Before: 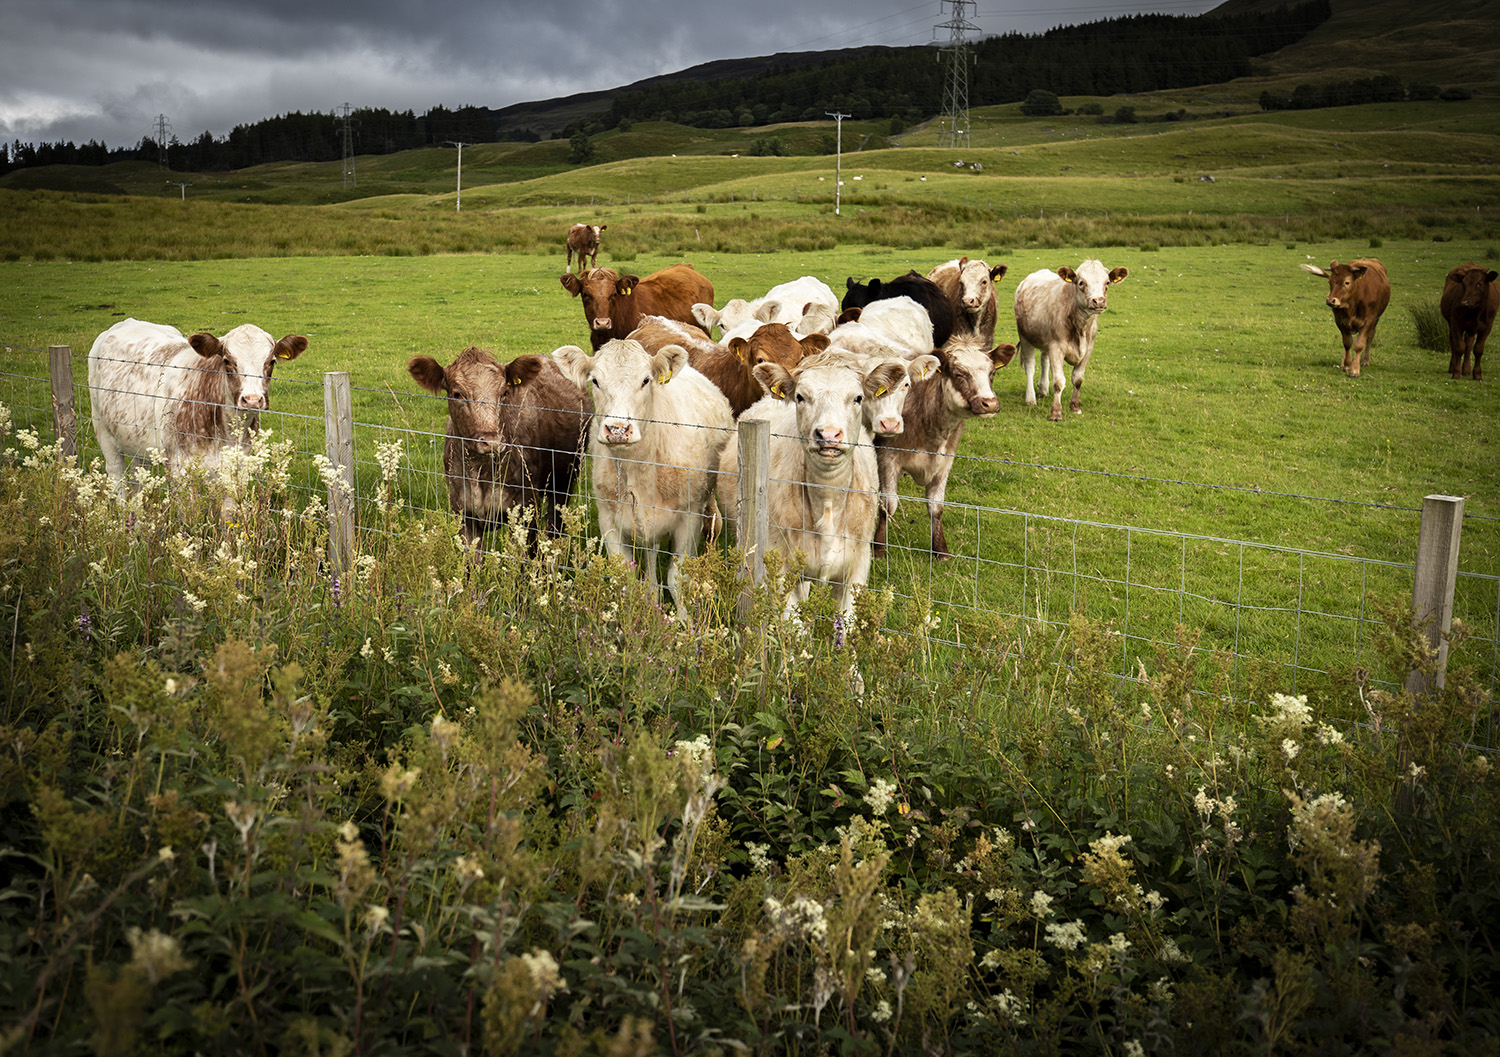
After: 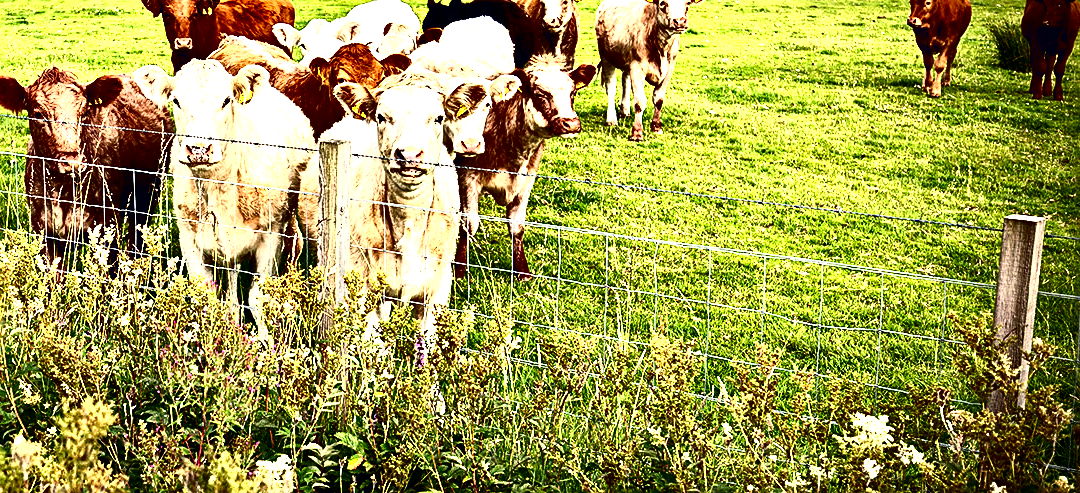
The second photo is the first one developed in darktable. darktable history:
crop and rotate: left 27.951%, top 26.575%, bottom 26.738%
shadows and highlights: shadows 0.503, highlights 38.82
exposure: black level correction 0, exposure 0.499 EV, compensate exposure bias true, compensate highlight preservation false
color zones: curves: ch0 [(0.004, 0.305) (0.261, 0.623) (0.389, 0.399) (0.708, 0.571) (0.947, 0.34)]; ch1 [(0.025, 0.645) (0.229, 0.584) (0.326, 0.551) (0.484, 0.262) (0.757, 0.643)]
contrast brightness saturation: contrast 0.322, brightness -0.075, saturation 0.166
sharpen: on, module defaults
contrast equalizer: y [[0.6 ×6], [0.55 ×6], [0 ×6], [0 ×6], [0 ×6]]
